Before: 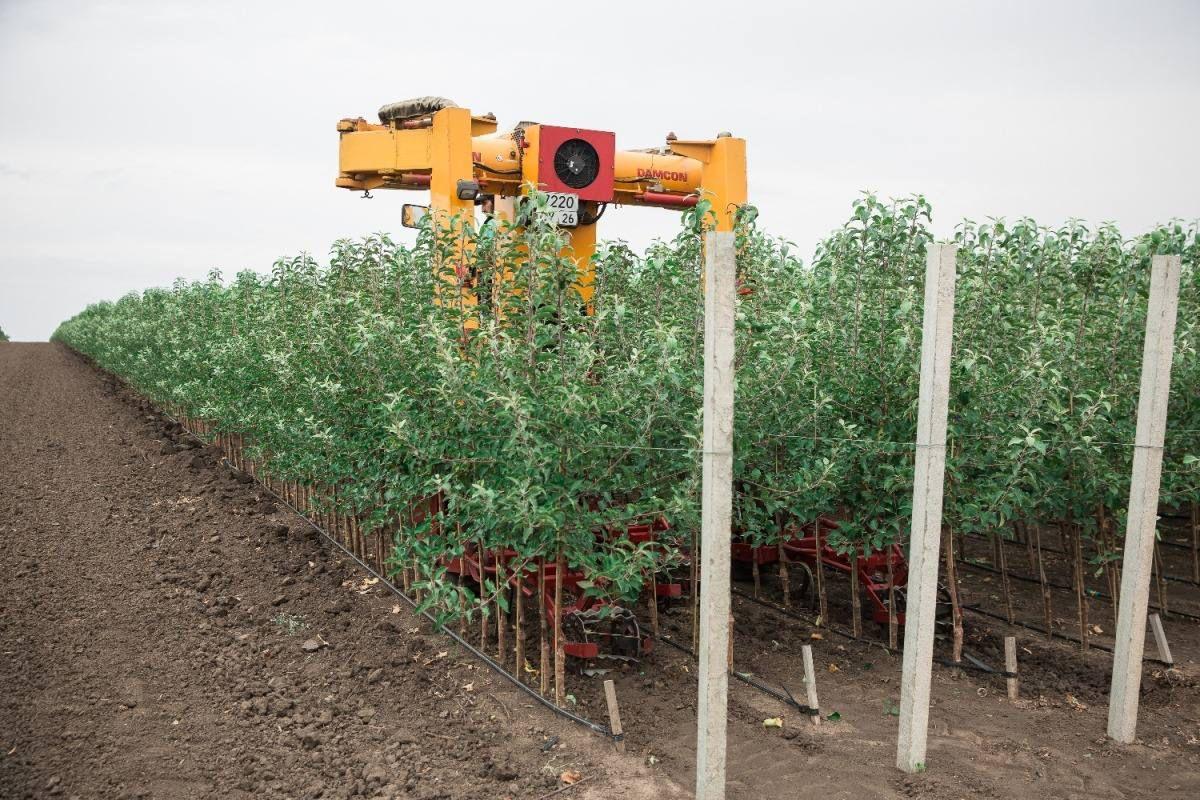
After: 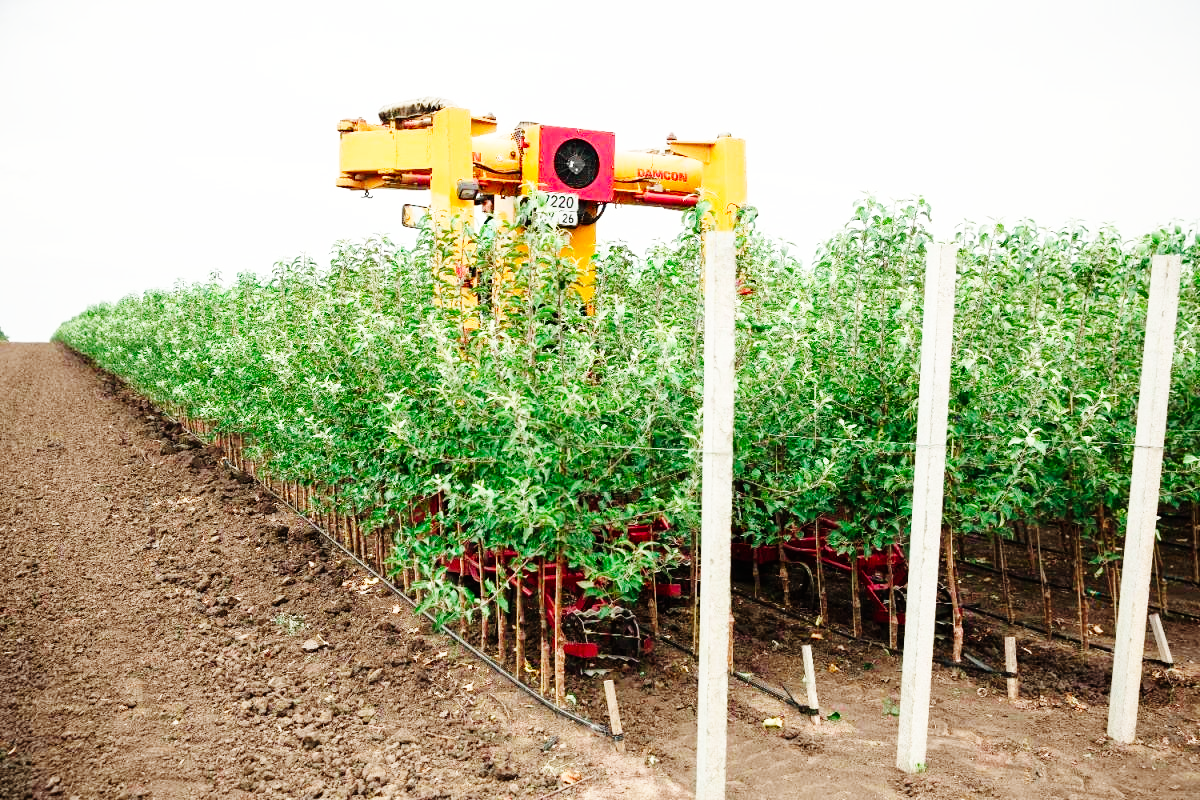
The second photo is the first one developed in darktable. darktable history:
base curve: curves: ch0 [(0, 0) (0, 0) (0.002, 0.001) (0.008, 0.003) (0.019, 0.011) (0.037, 0.037) (0.064, 0.11) (0.102, 0.232) (0.152, 0.379) (0.216, 0.524) (0.296, 0.665) (0.394, 0.789) (0.512, 0.881) (0.651, 0.945) (0.813, 0.986) (1, 1)], preserve colors none
color calibration: output R [0.946, 0.065, -0.013, 0], output G [-0.246, 1.264, -0.017, 0], output B [0.046, -0.098, 1.05, 0], x 0.341, y 0.354, temperature 5156.07 K
